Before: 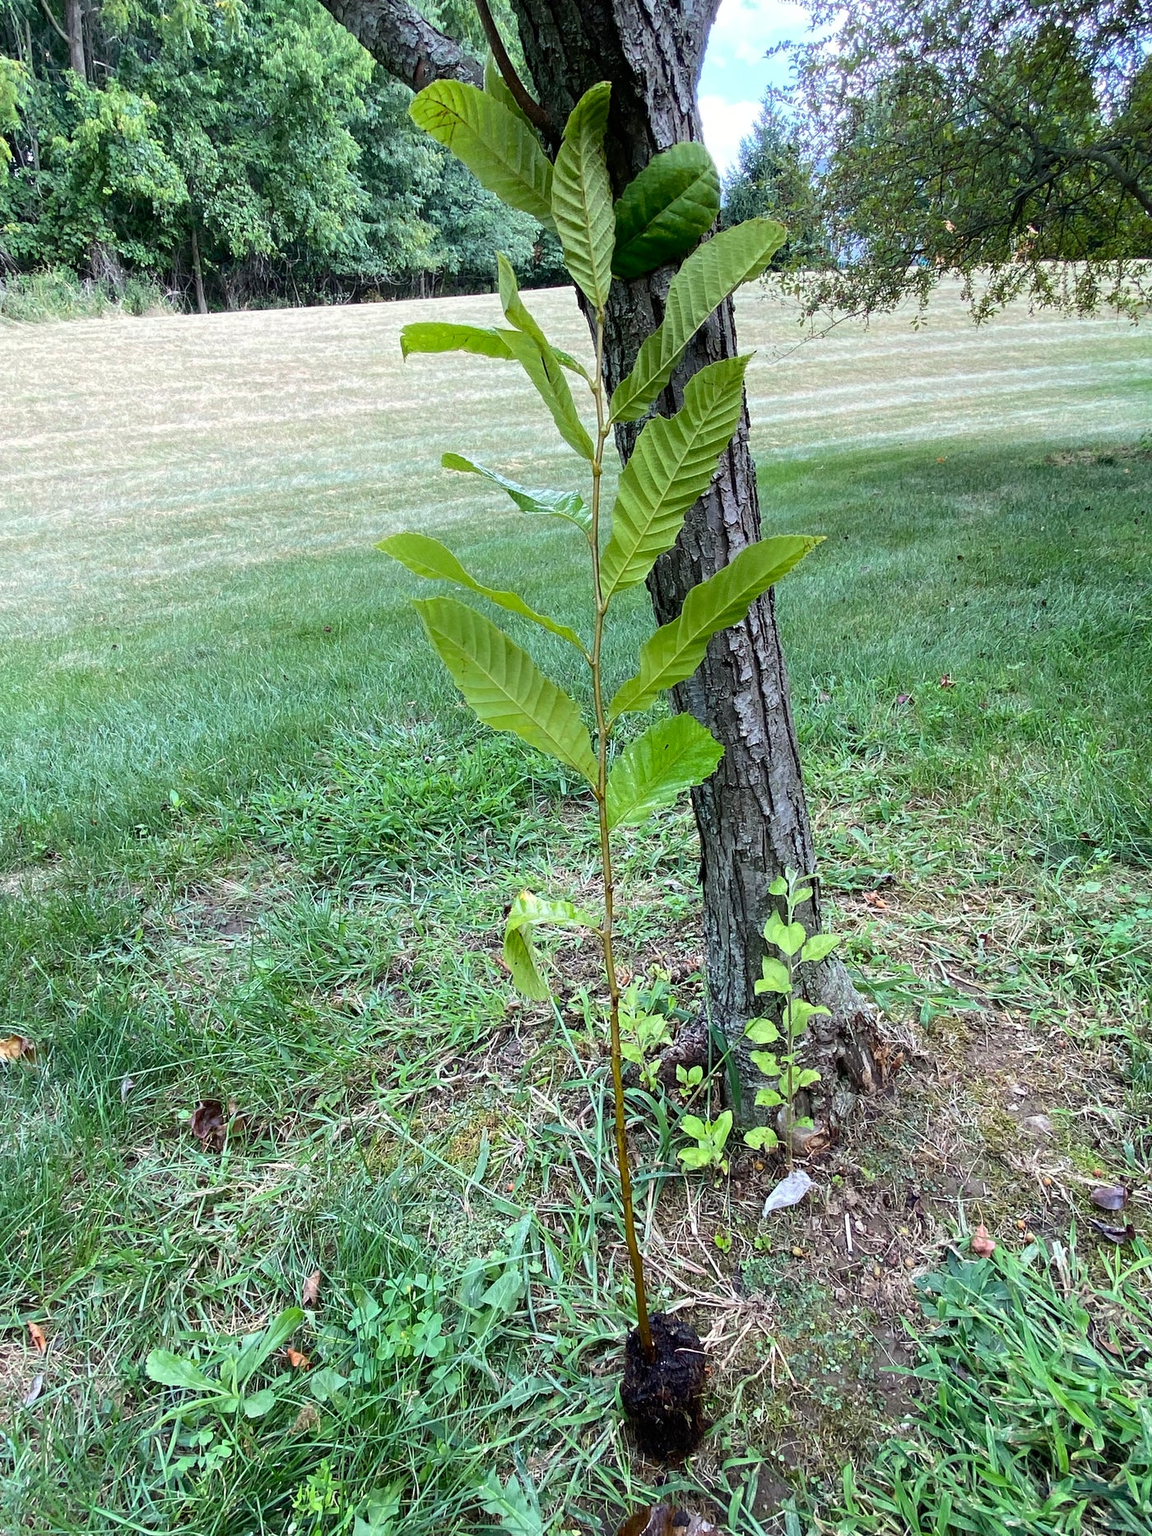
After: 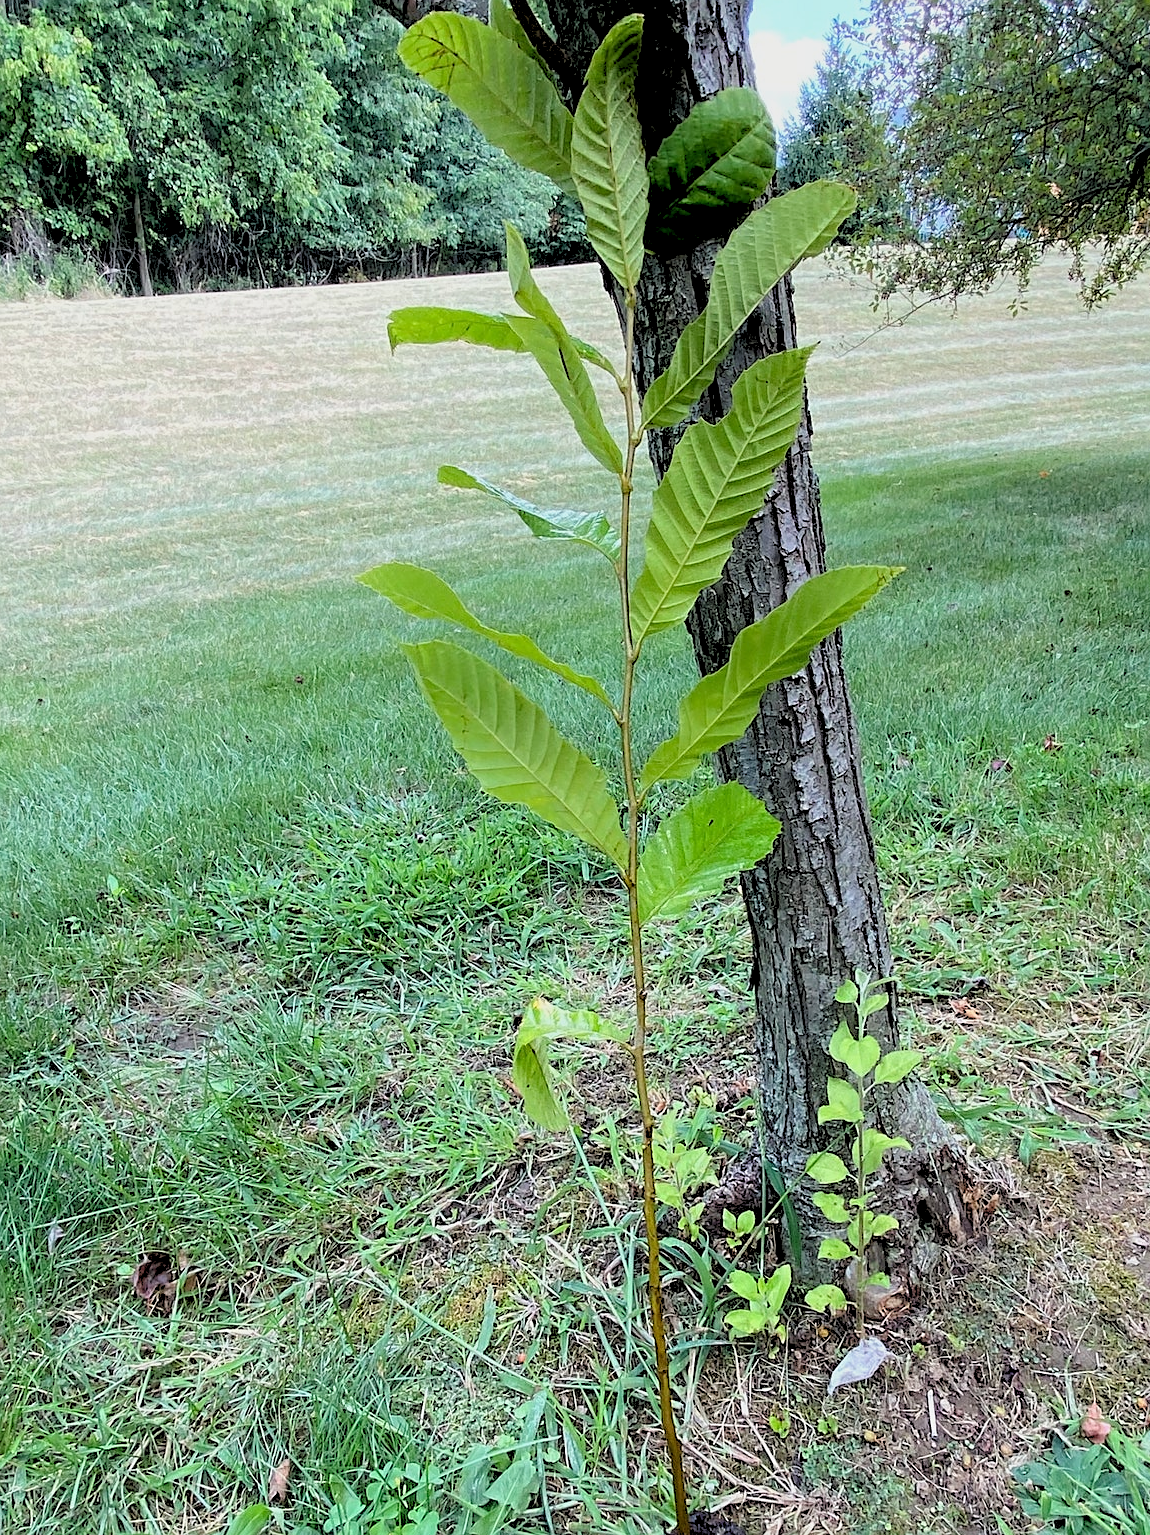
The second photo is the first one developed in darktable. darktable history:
sharpen: radius 1.864, amount 0.398, threshold 1.271
rgb levels: preserve colors sum RGB, levels [[0.038, 0.433, 0.934], [0, 0.5, 1], [0, 0.5, 1]]
crop and rotate: left 7.196%, top 4.574%, right 10.605%, bottom 13.178%
